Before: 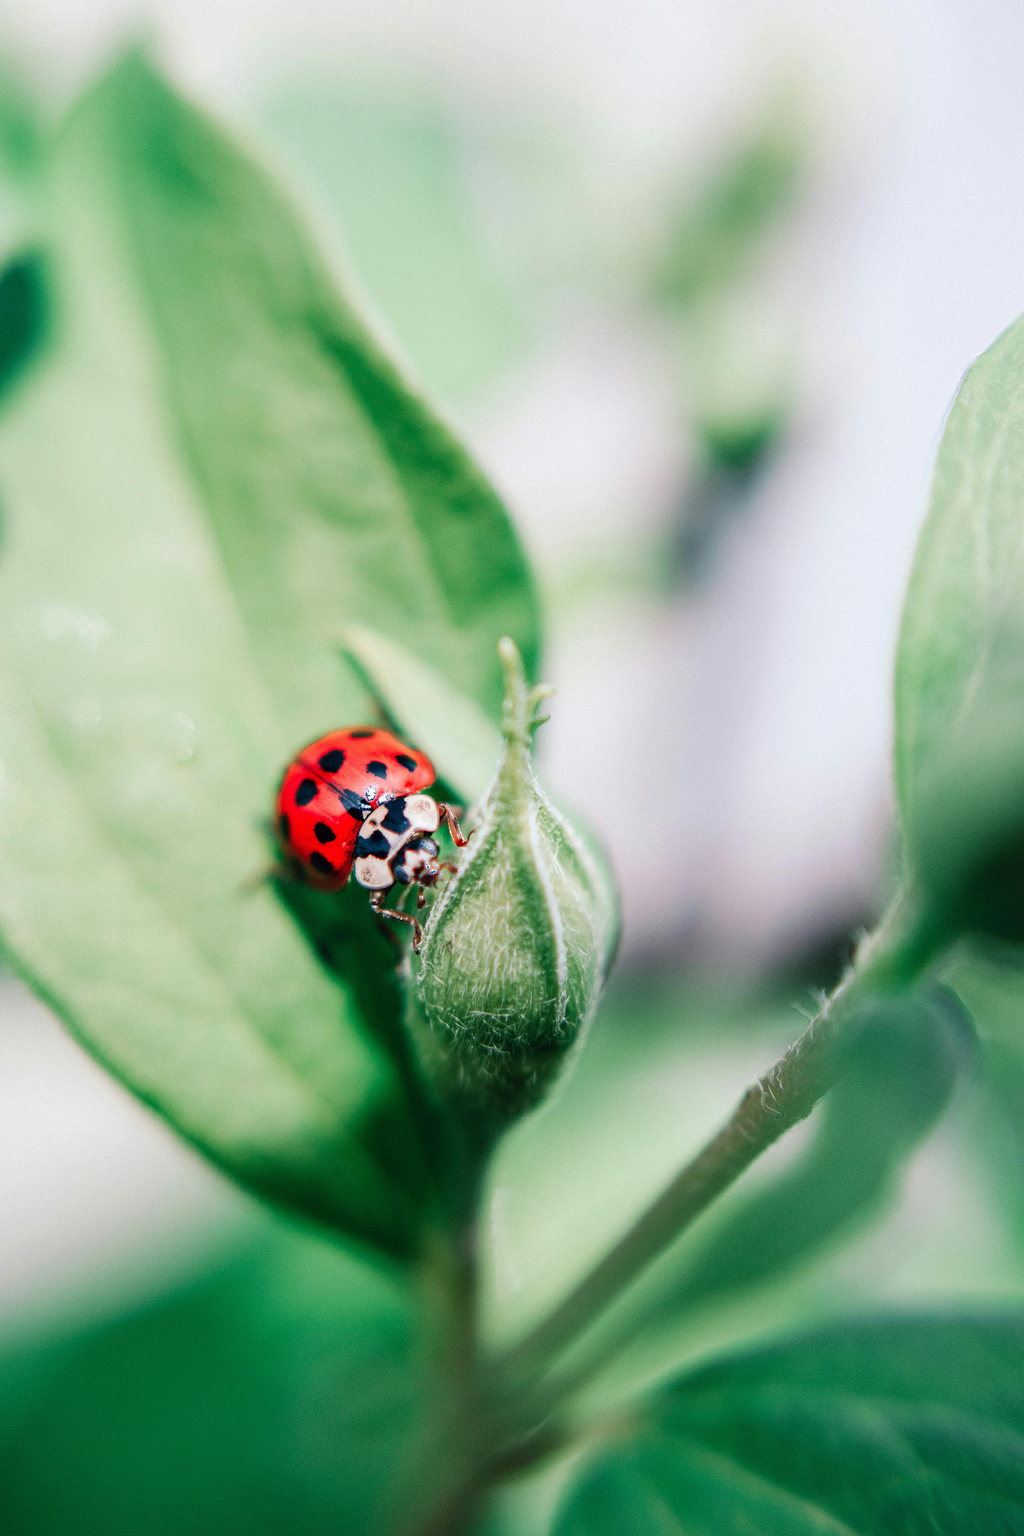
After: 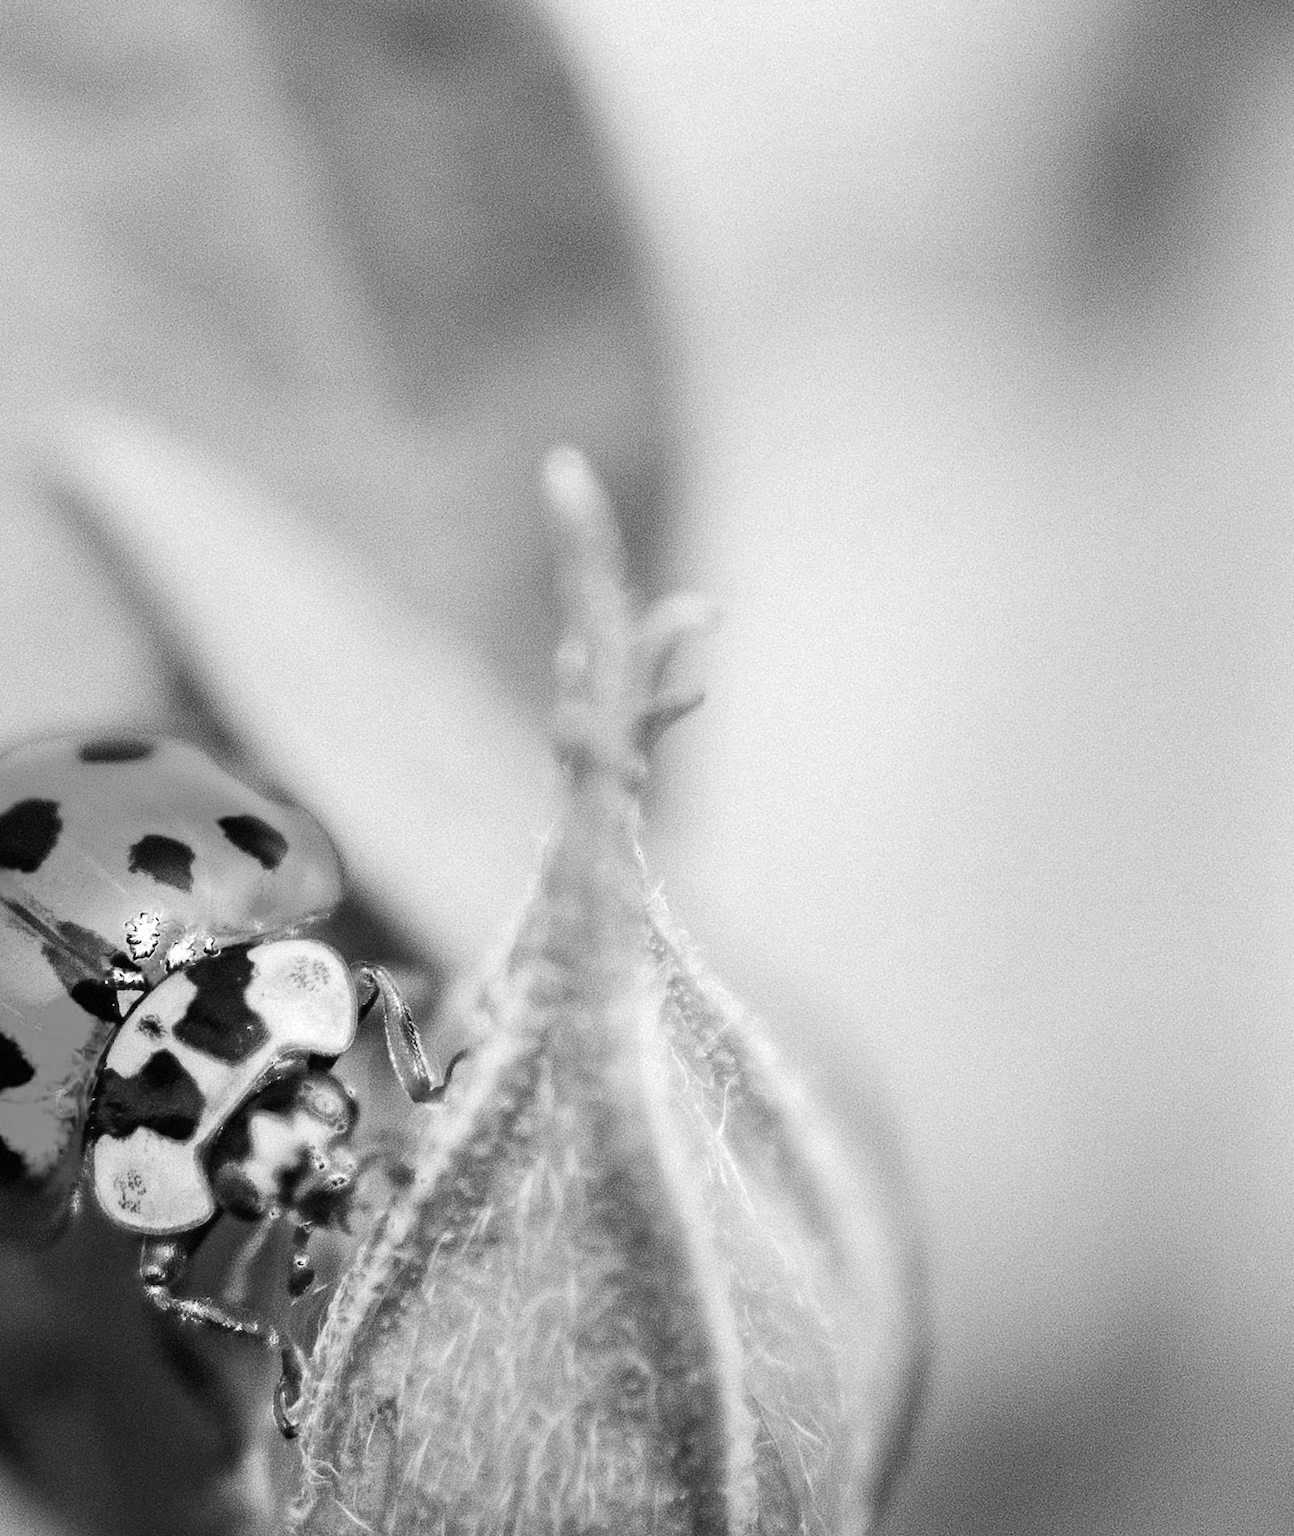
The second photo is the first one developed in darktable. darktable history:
crop: left 31.751%, top 32.172%, right 27.8%, bottom 35.83%
white balance: red 1.123, blue 0.83
monochrome: on, module defaults
